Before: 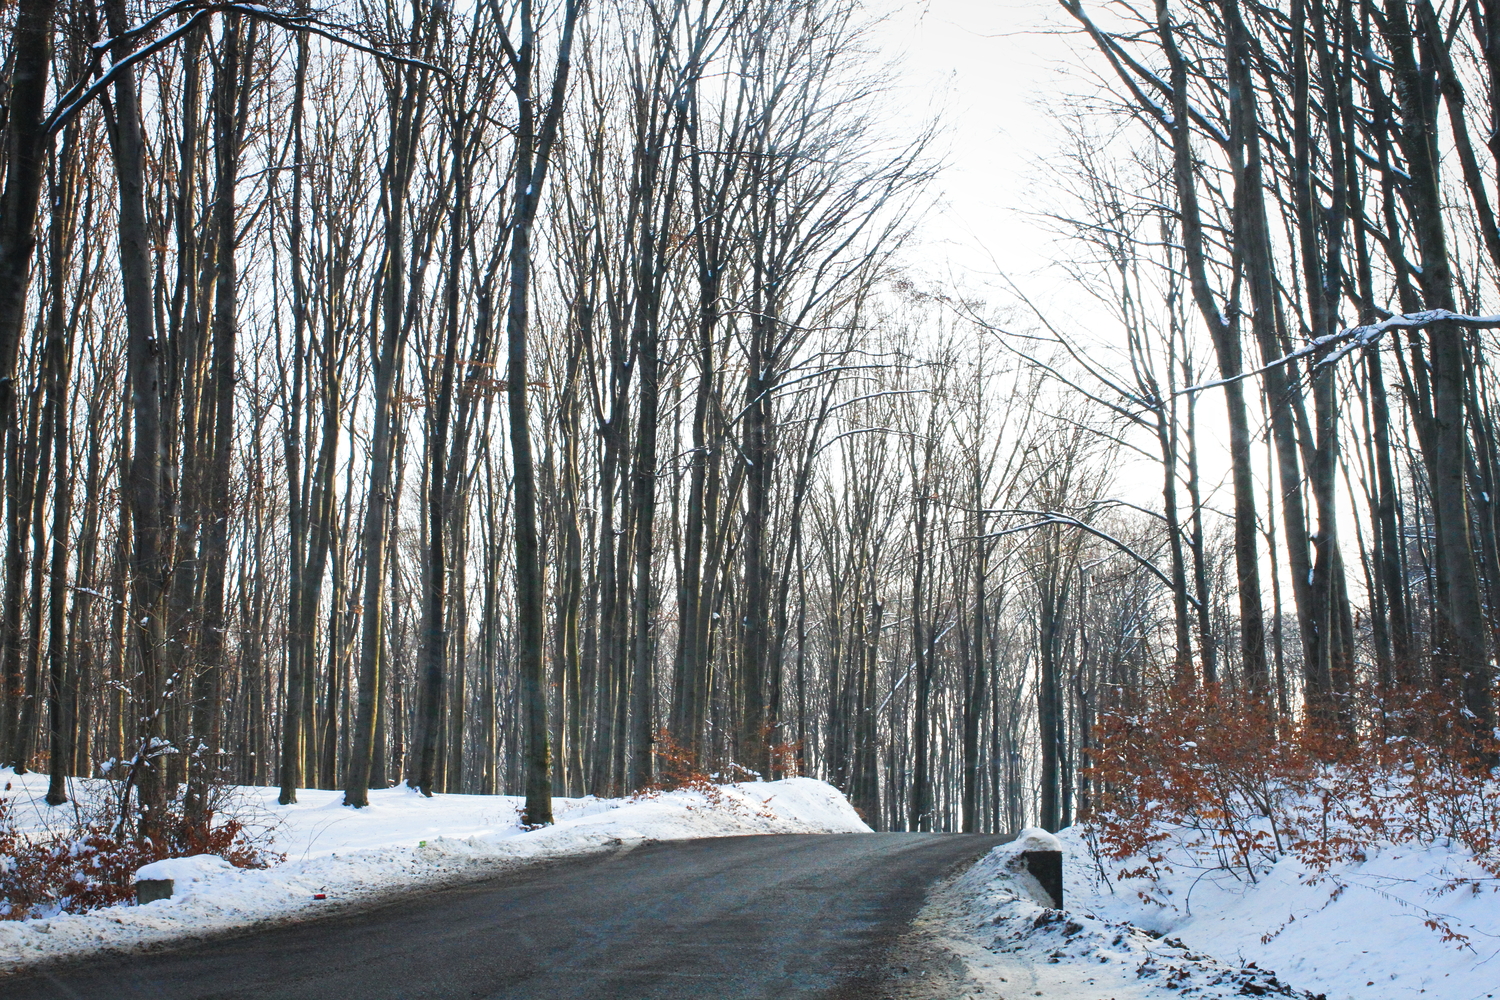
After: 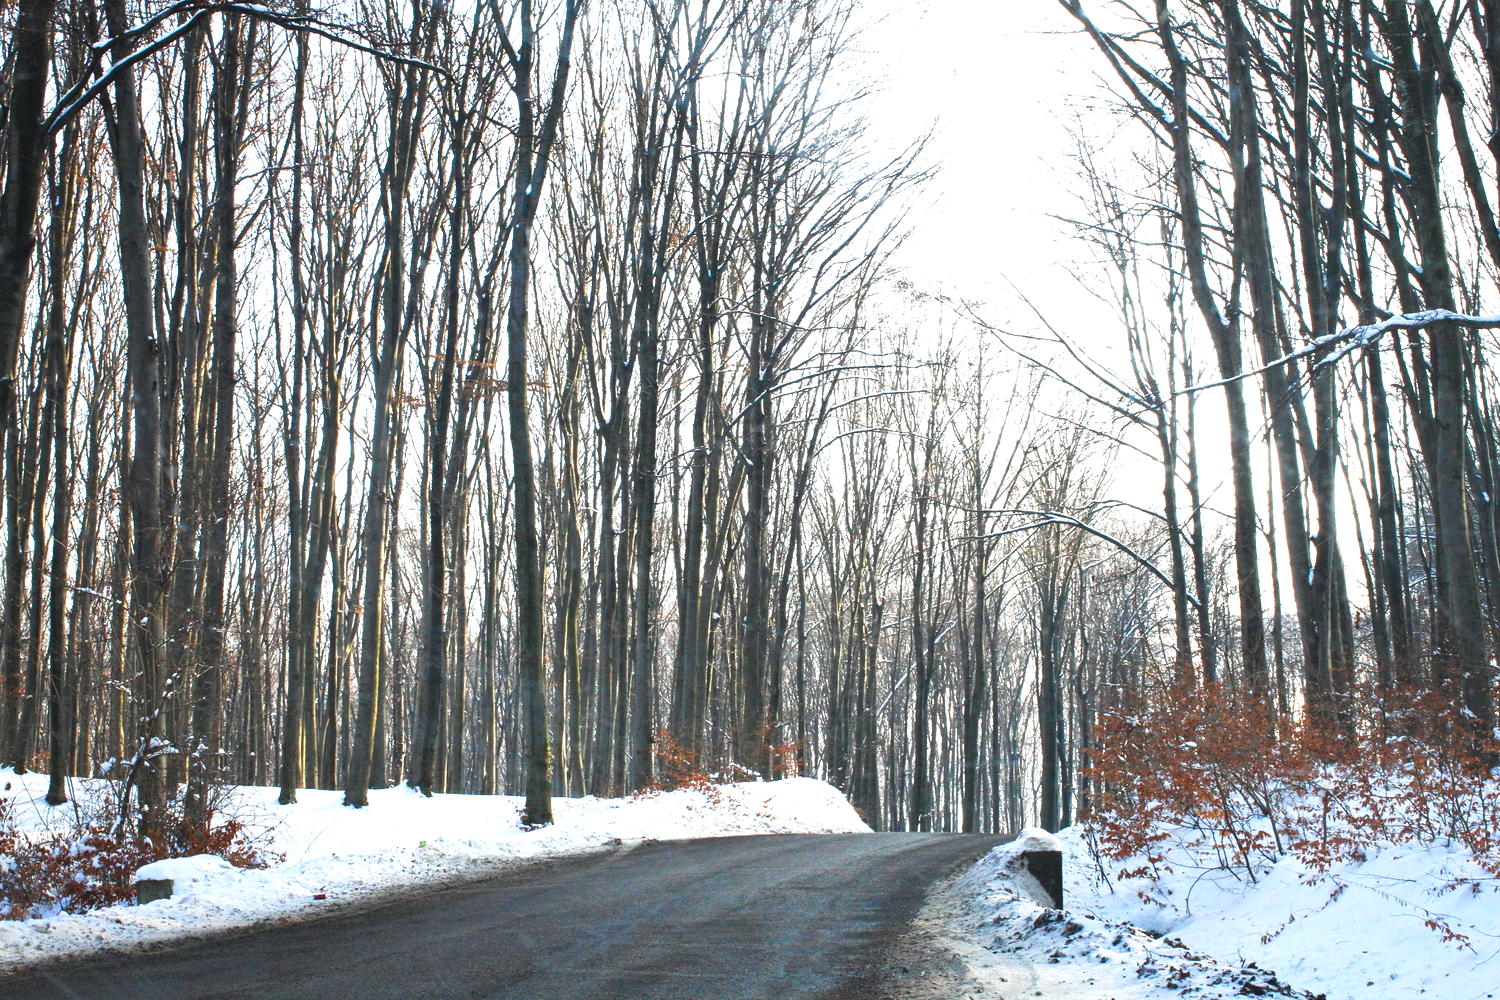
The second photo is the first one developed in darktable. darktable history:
exposure: exposure 0.551 EV, compensate highlight preservation false
